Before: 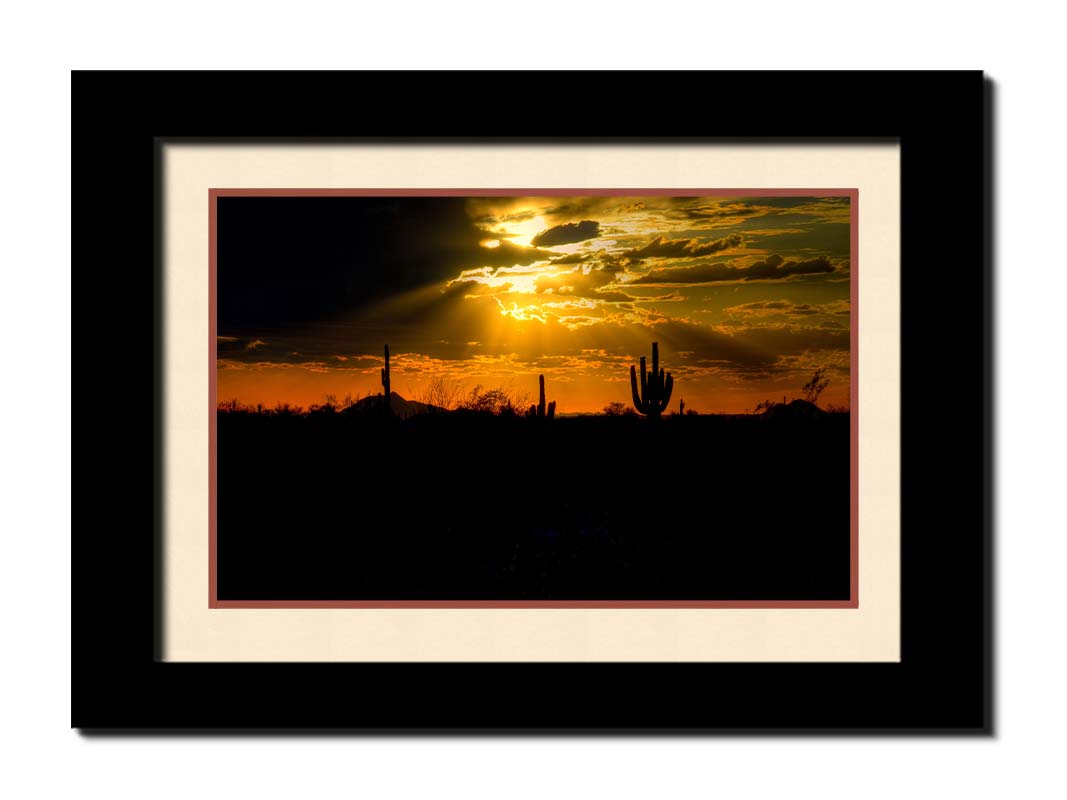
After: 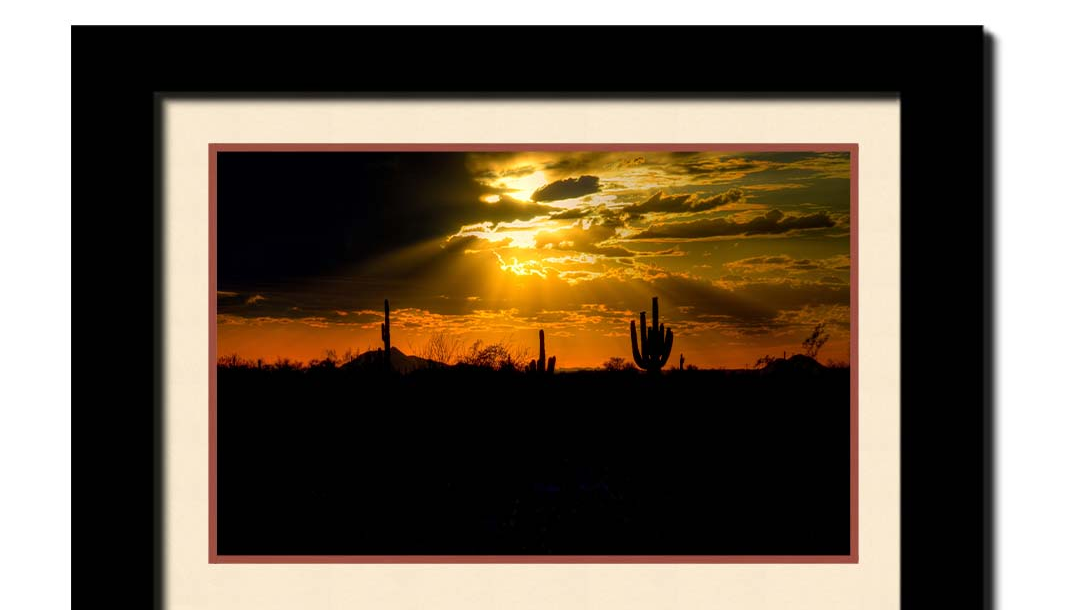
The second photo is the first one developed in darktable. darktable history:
crop: top 5.652%, bottom 18.055%
